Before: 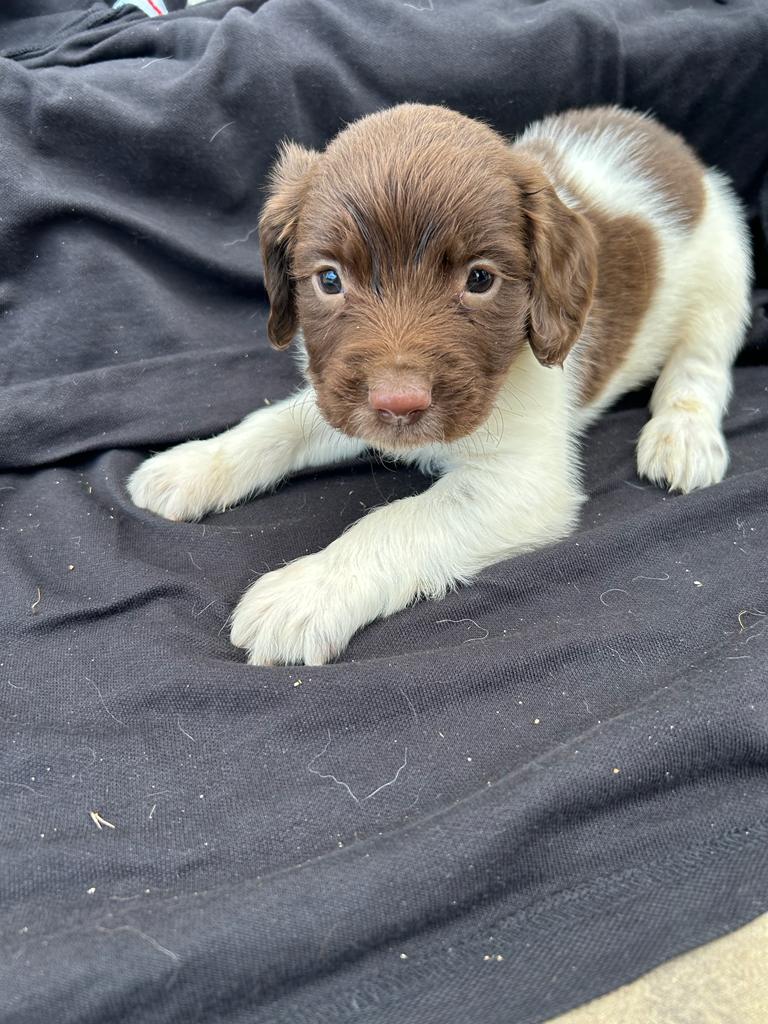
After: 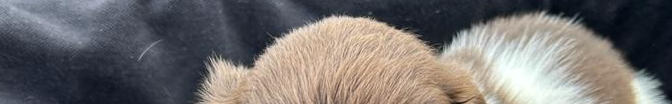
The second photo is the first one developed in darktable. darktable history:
rotate and perspective: rotation -1.75°, automatic cropping off
crop and rotate: left 9.644%, top 9.491%, right 6.021%, bottom 80.509%
